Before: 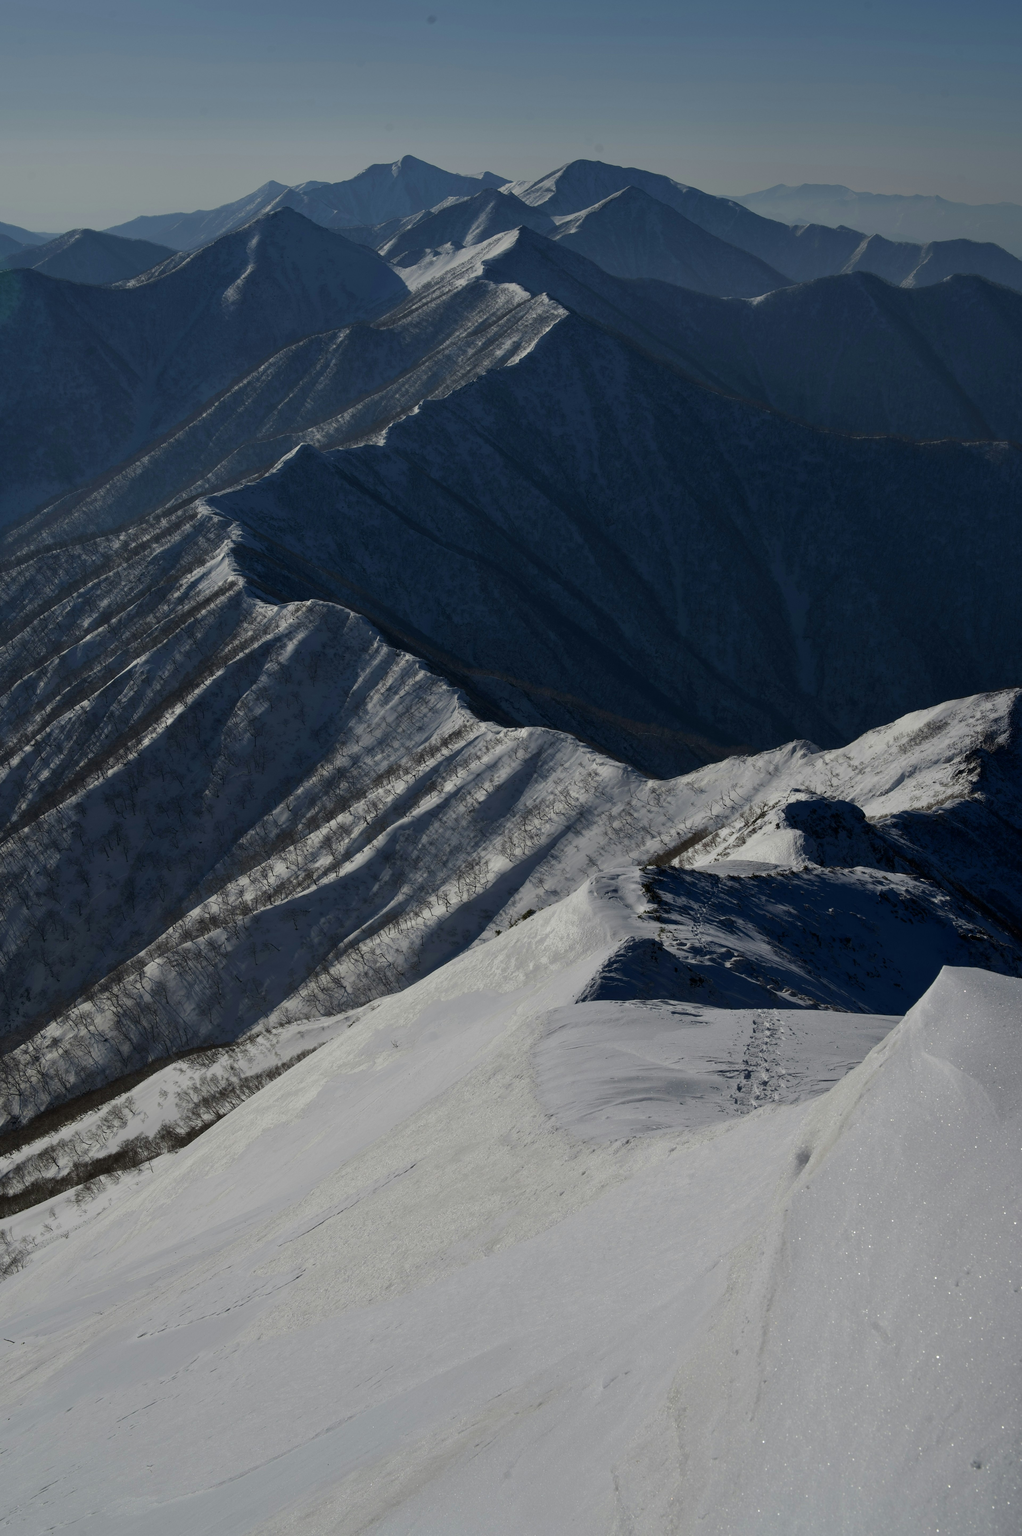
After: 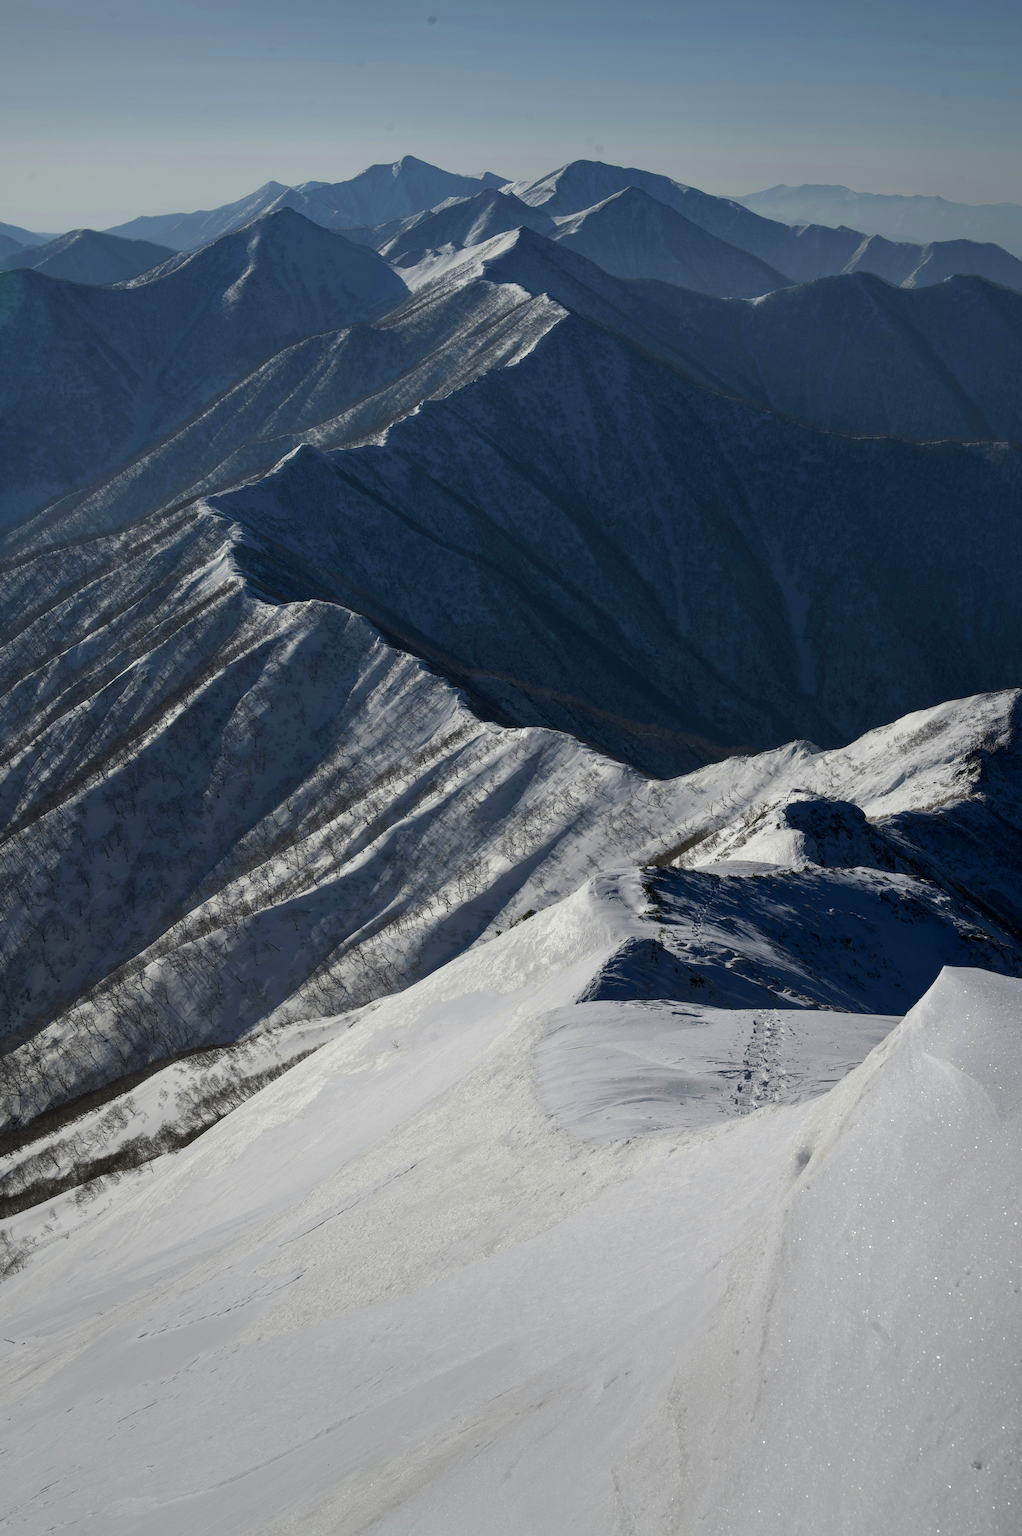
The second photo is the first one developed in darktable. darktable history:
exposure: exposure 0.572 EV, compensate exposure bias true, compensate highlight preservation false
vignetting: fall-off start 100.49%, brightness -0.188, saturation -0.29, center (0.218, -0.228), width/height ratio 1.309
